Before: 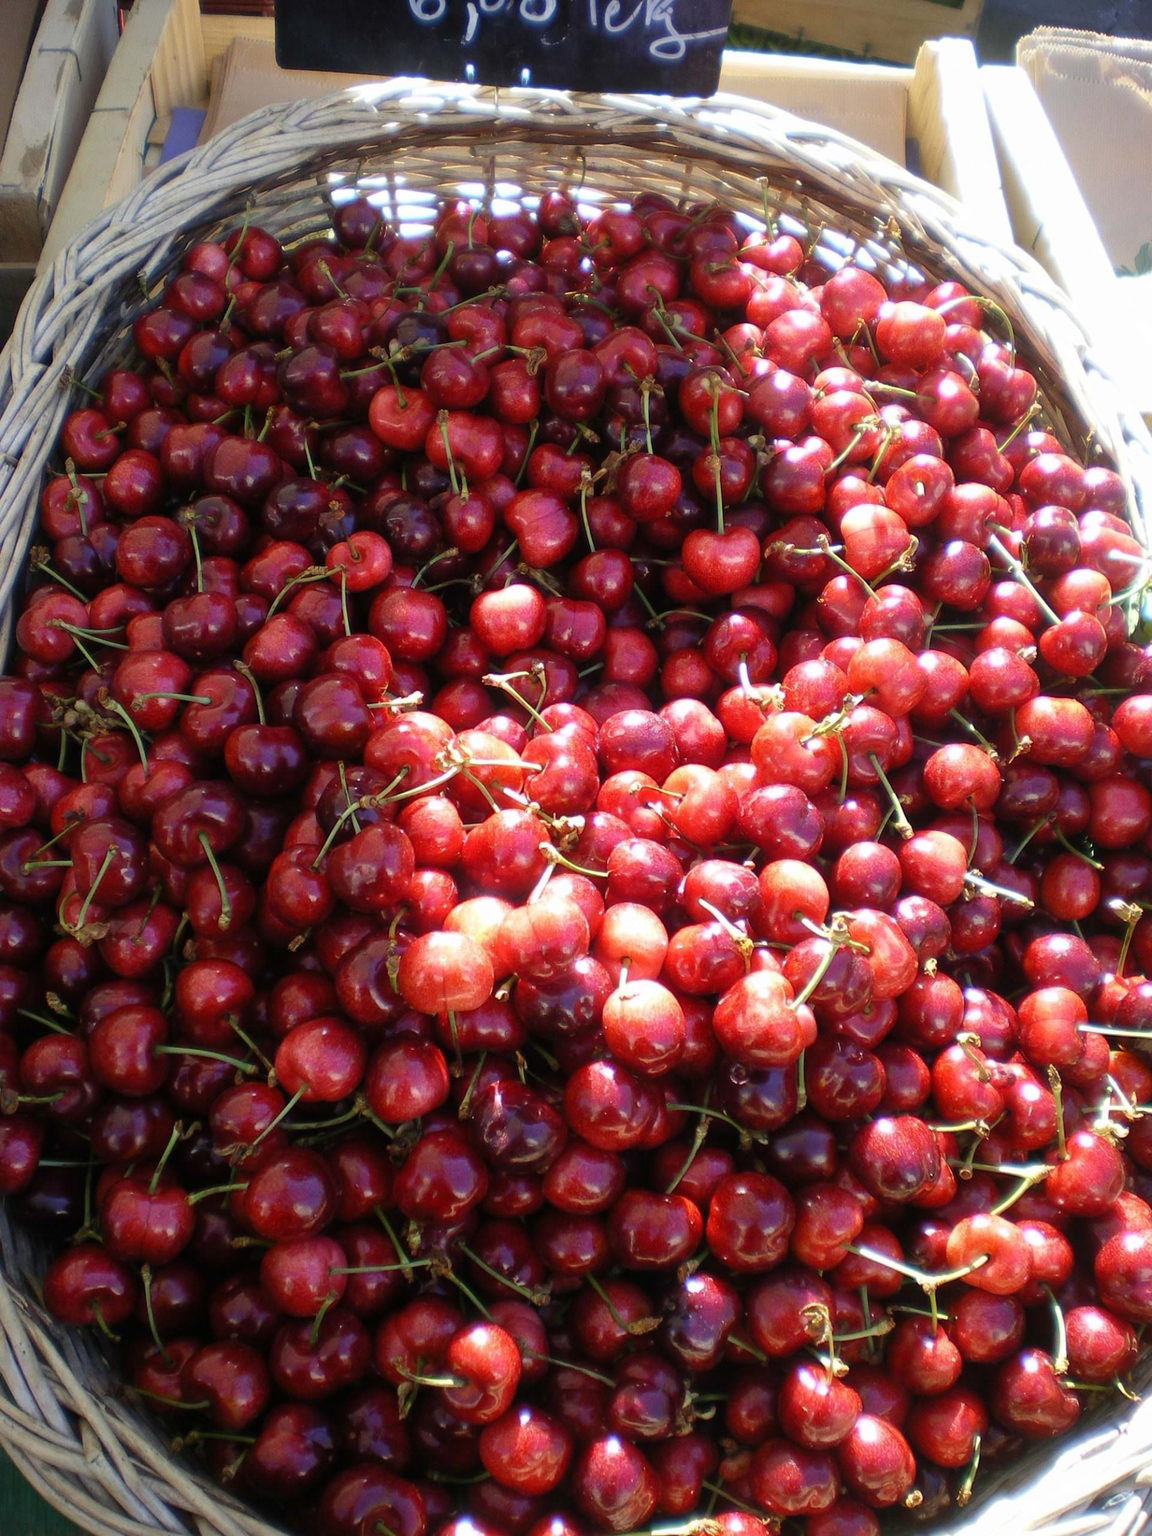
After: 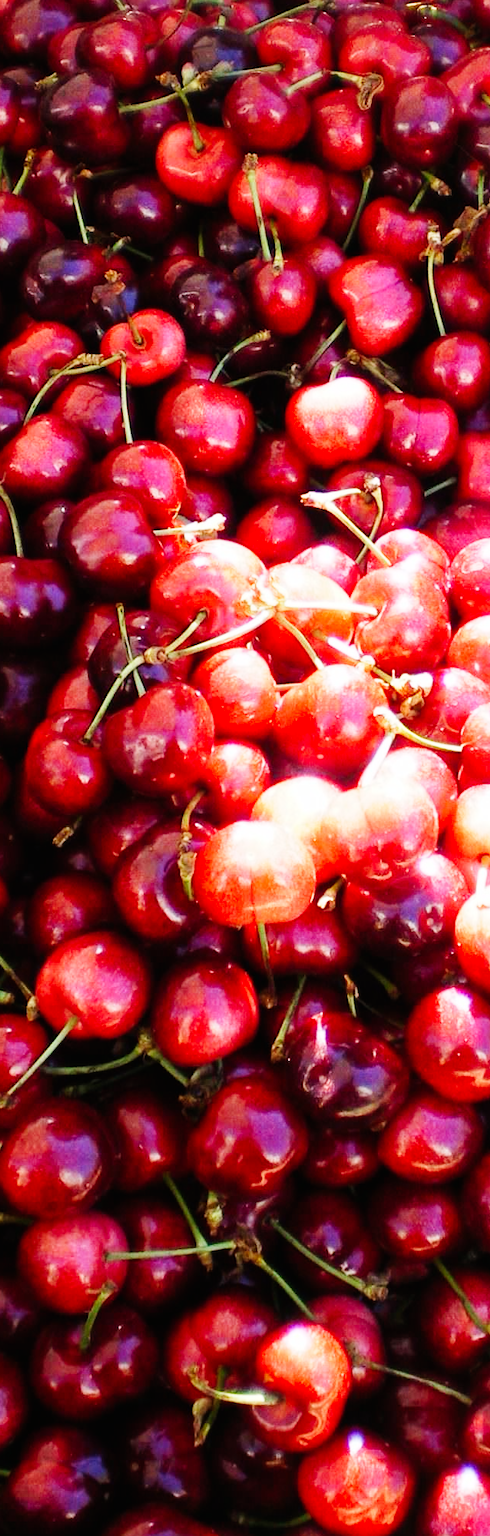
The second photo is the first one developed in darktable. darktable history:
crop and rotate: left 21.505%, top 18.885%, right 45.169%, bottom 2.966%
base curve: curves: ch0 [(0, 0) (0, 0.001) (0.001, 0.001) (0.004, 0.002) (0.007, 0.004) (0.015, 0.013) (0.033, 0.045) (0.052, 0.096) (0.075, 0.17) (0.099, 0.241) (0.163, 0.42) (0.219, 0.55) (0.259, 0.616) (0.327, 0.722) (0.365, 0.765) (0.522, 0.873) (0.547, 0.881) (0.689, 0.919) (0.826, 0.952) (1, 1)], preserve colors none
